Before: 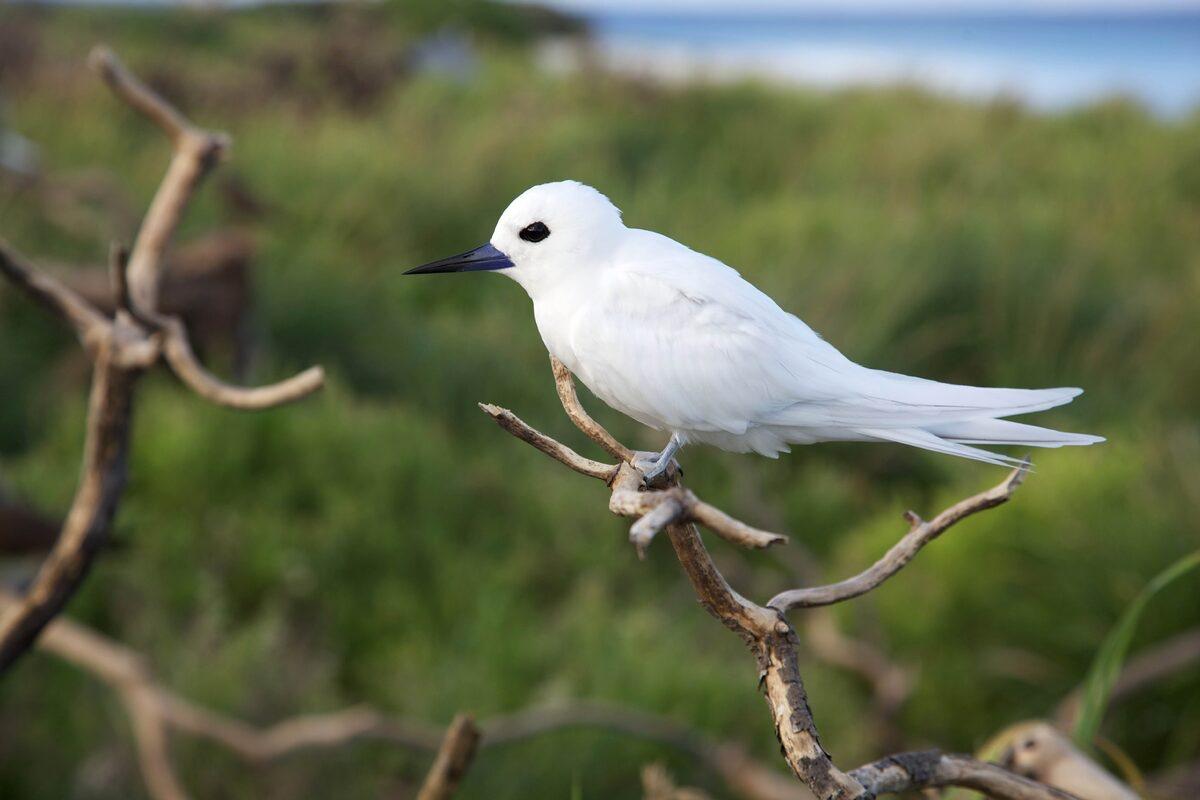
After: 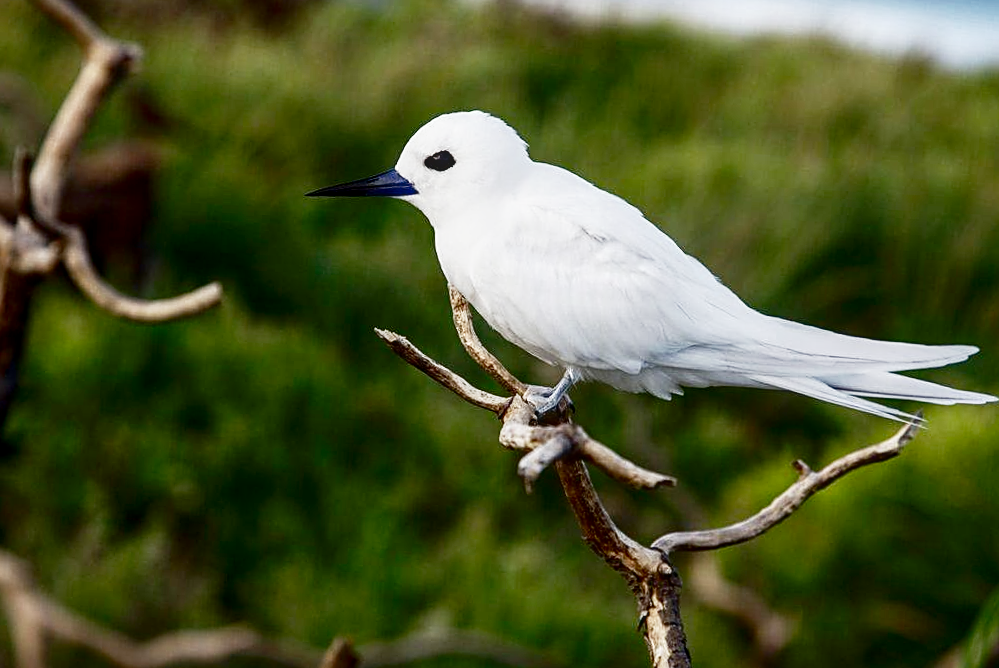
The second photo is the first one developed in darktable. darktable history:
contrast brightness saturation: brightness -0.507
crop and rotate: angle -3.17°, left 5.333%, top 5.21%, right 4.611%, bottom 4.483%
sharpen: on, module defaults
base curve: curves: ch0 [(0, 0) (0.028, 0.03) (0.121, 0.232) (0.46, 0.748) (0.859, 0.968) (1, 1)], preserve colors none
local contrast: on, module defaults
